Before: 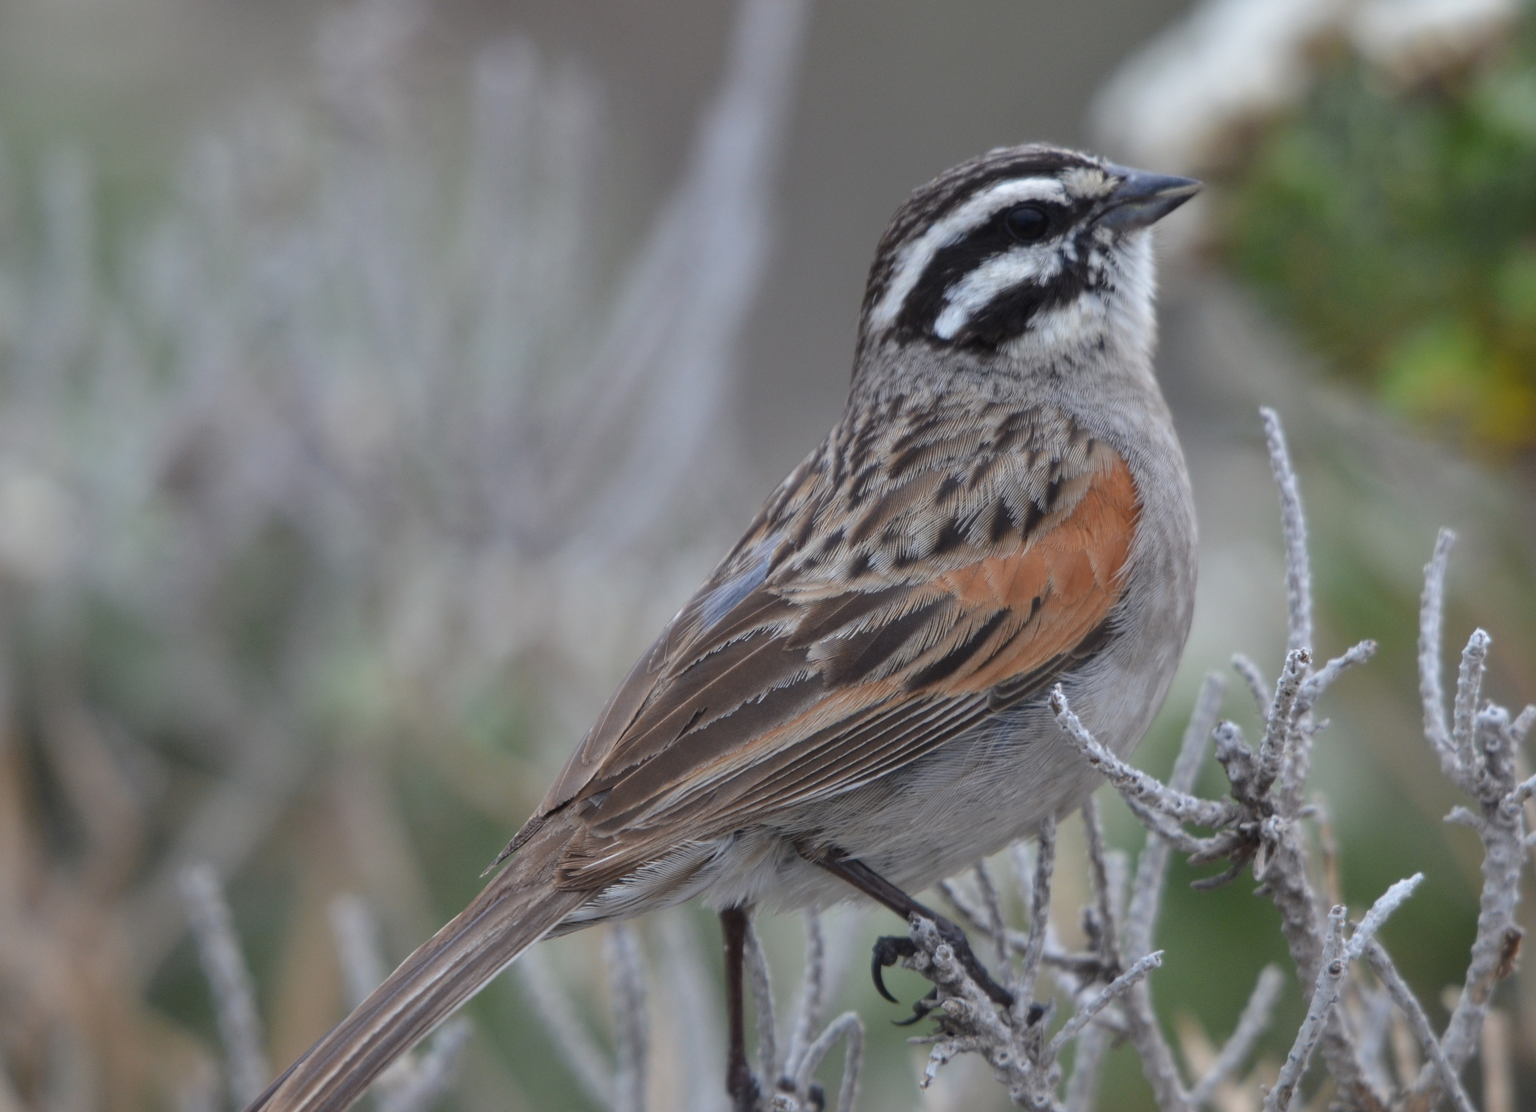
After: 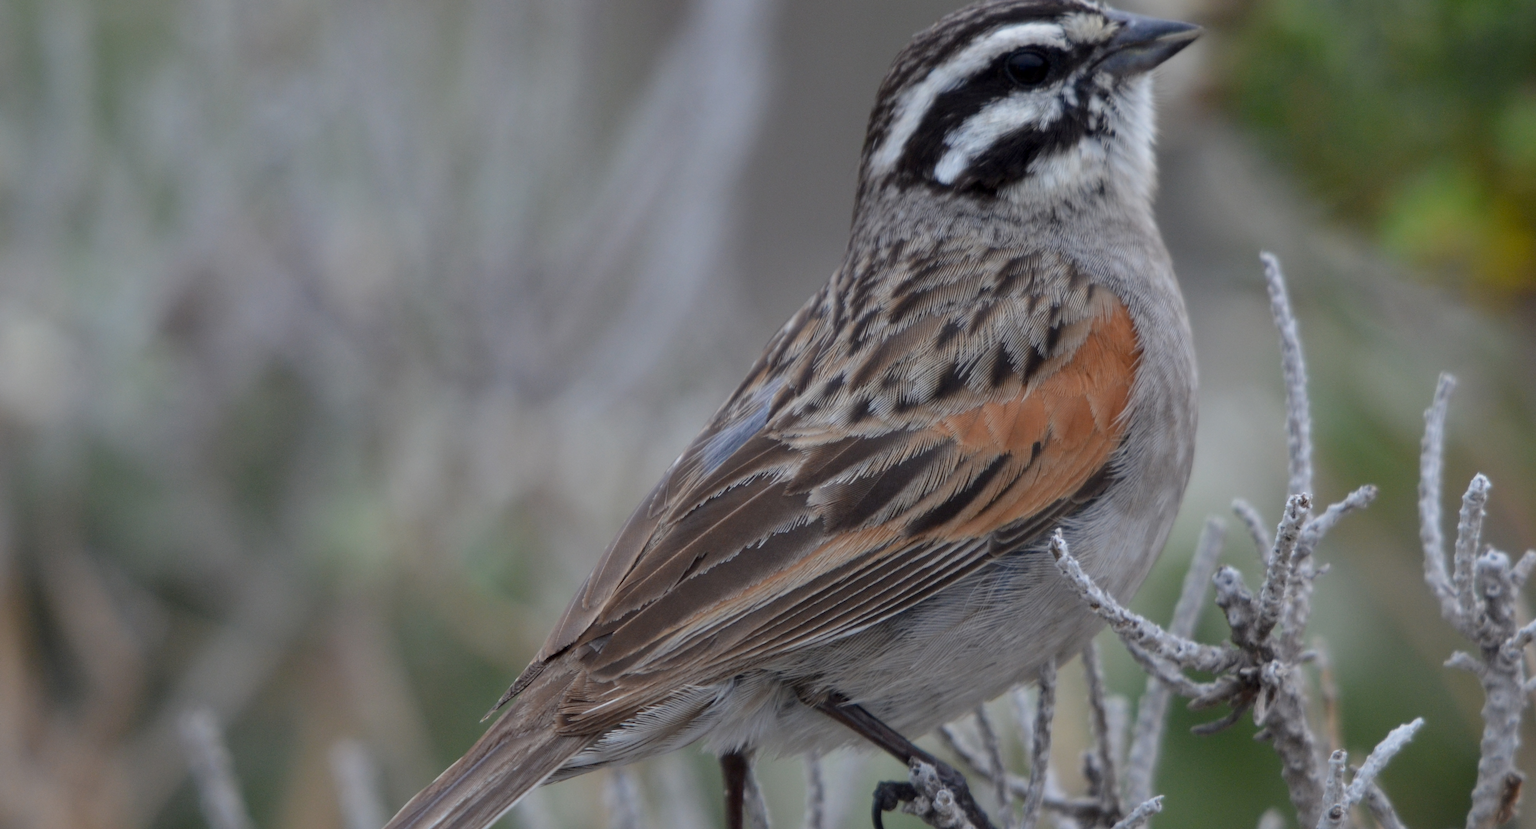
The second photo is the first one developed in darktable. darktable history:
crop: top 13.98%, bottom 11.392%
exposure: black level correction 0.006, exposure -0.218 EV, compensate highlight preservation false
